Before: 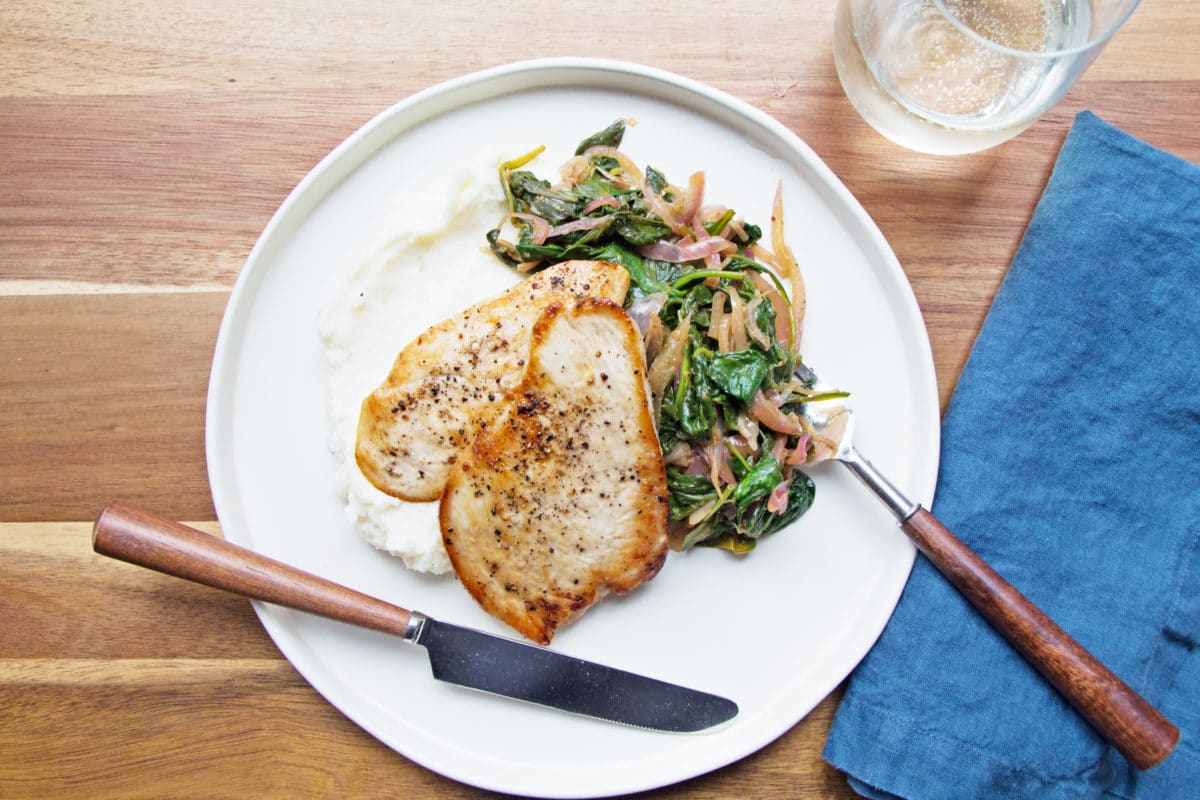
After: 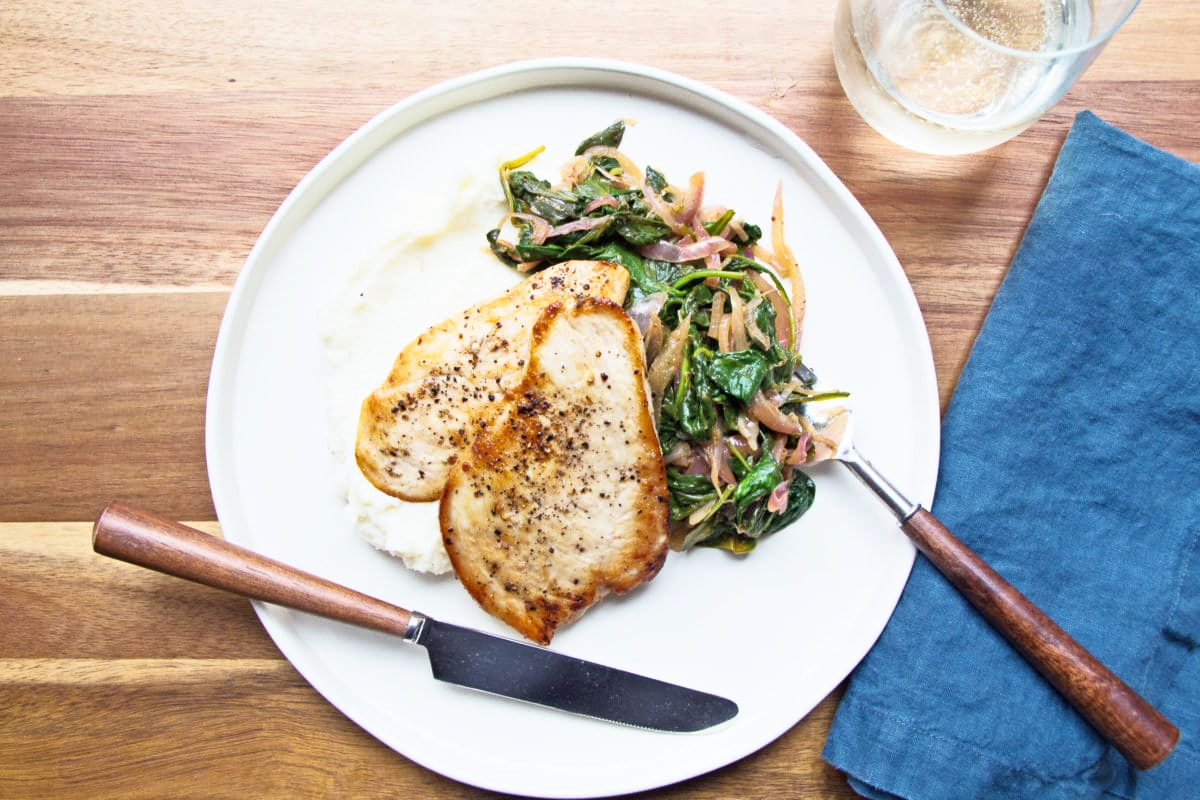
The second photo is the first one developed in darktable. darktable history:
base curve: curves: ch0 [(0, 0) (0.257, 0.25) (0.482, 0.586) (0.757, 0.871) (1, 1)]
